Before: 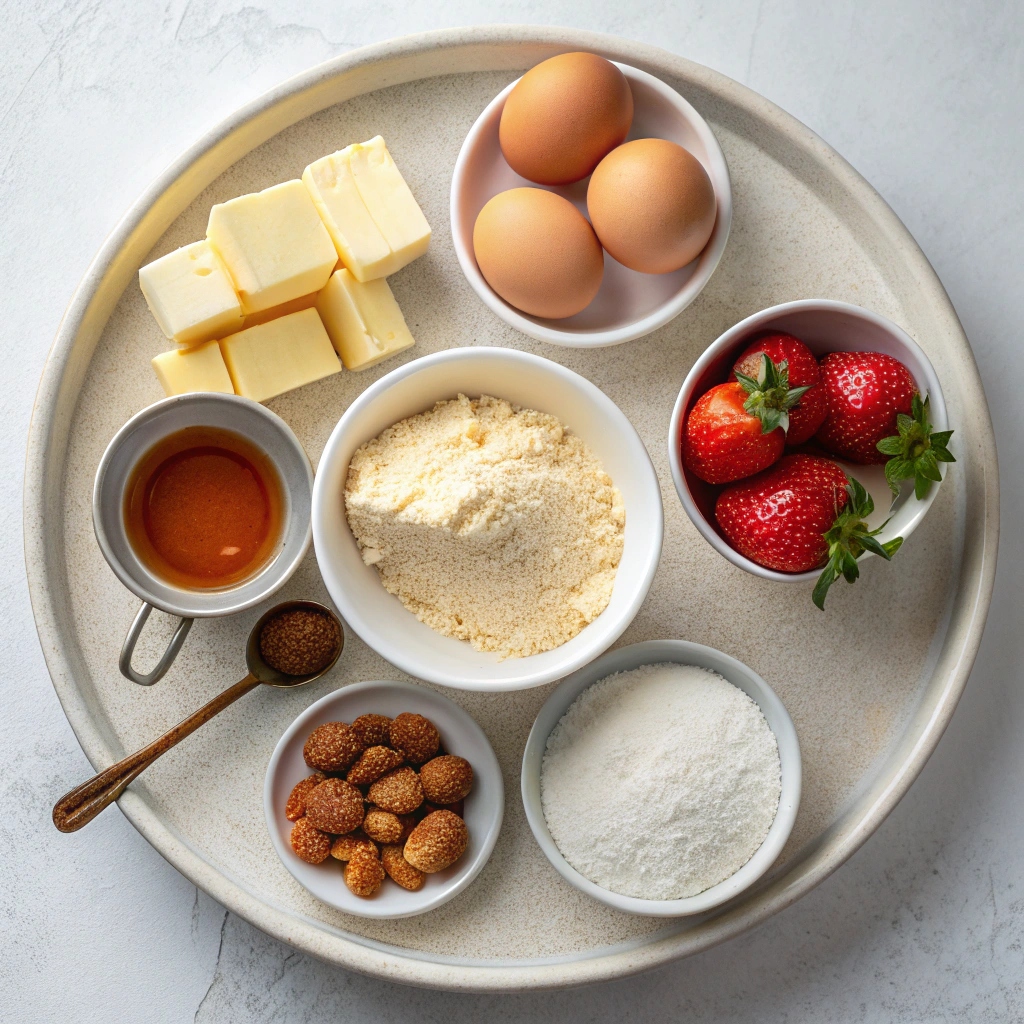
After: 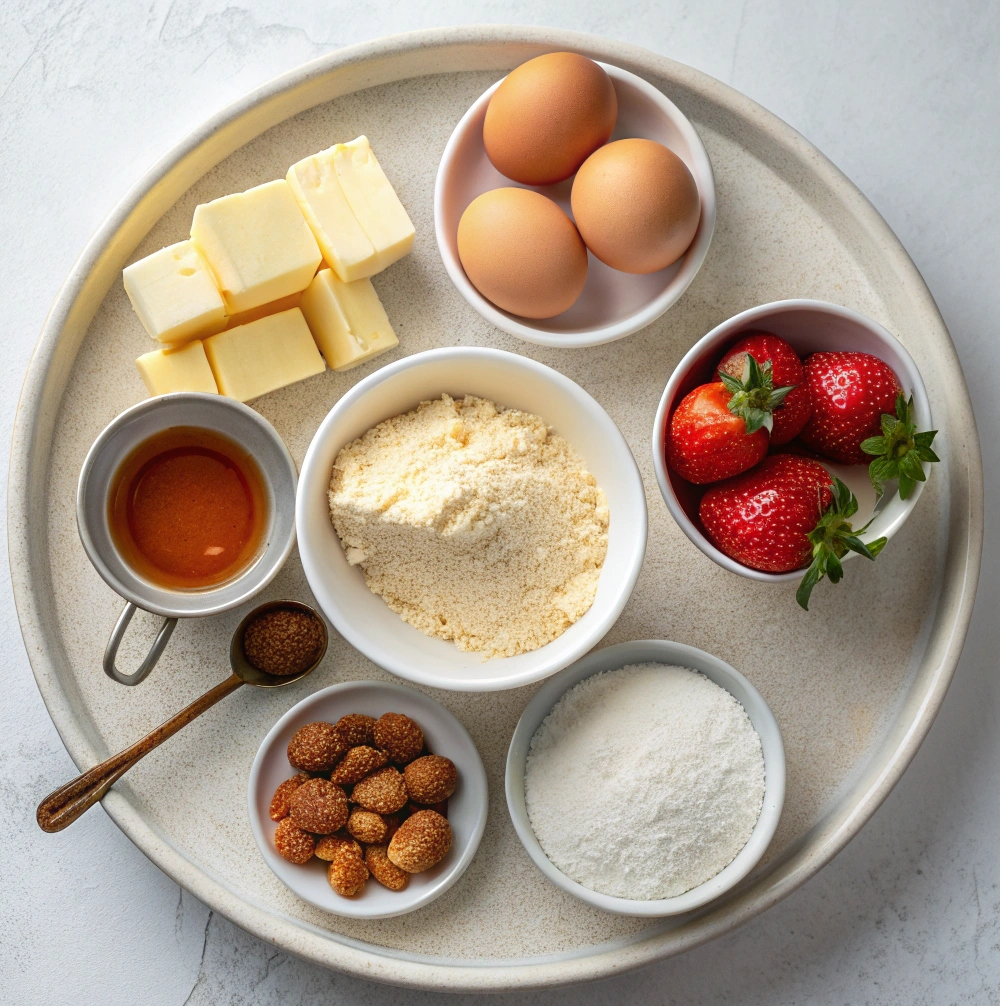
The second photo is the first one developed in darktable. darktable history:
crop and rotate: left 1.586%, right 0.706%, bottom 1.727%
